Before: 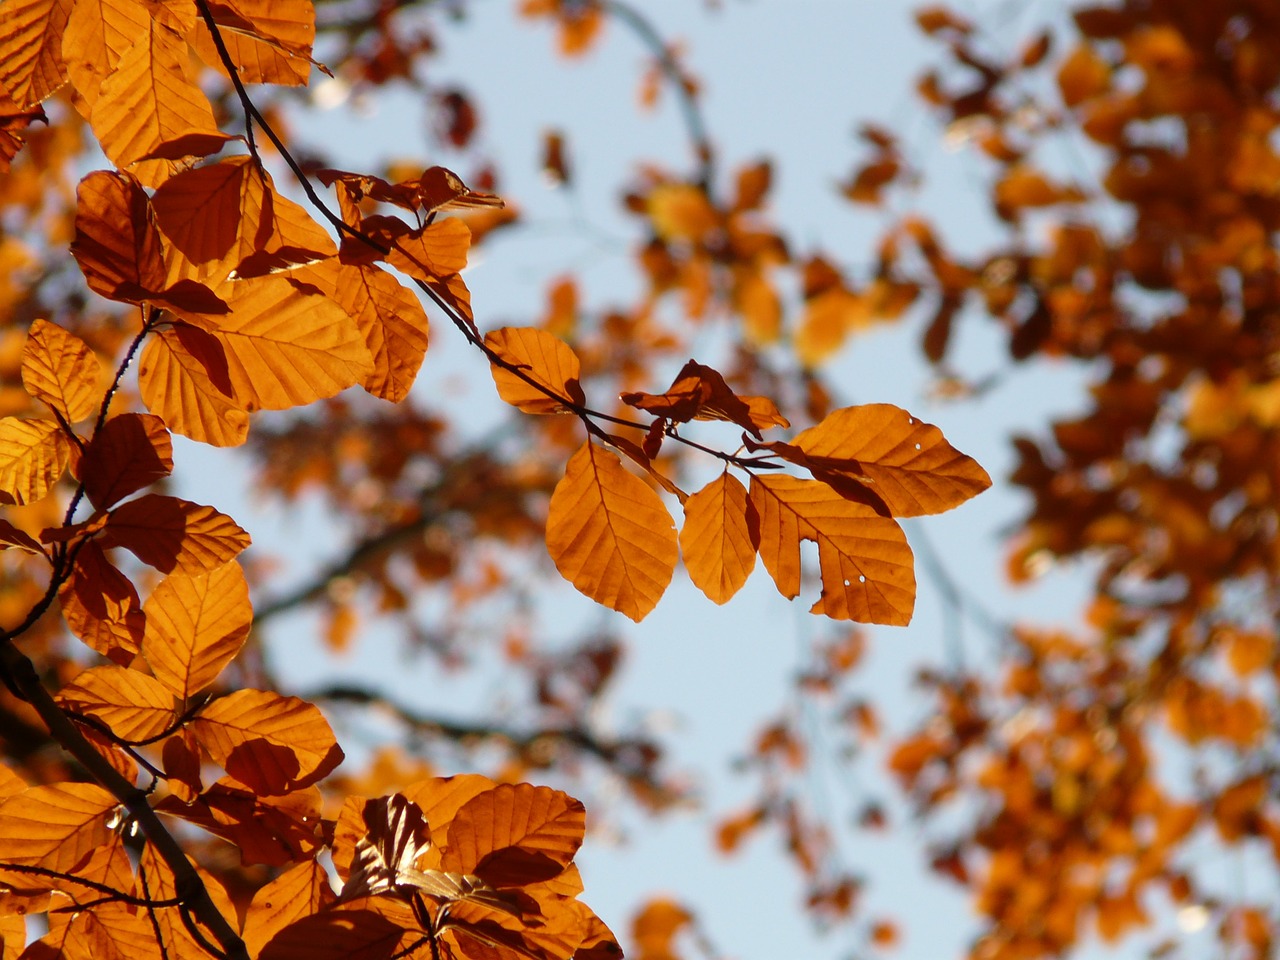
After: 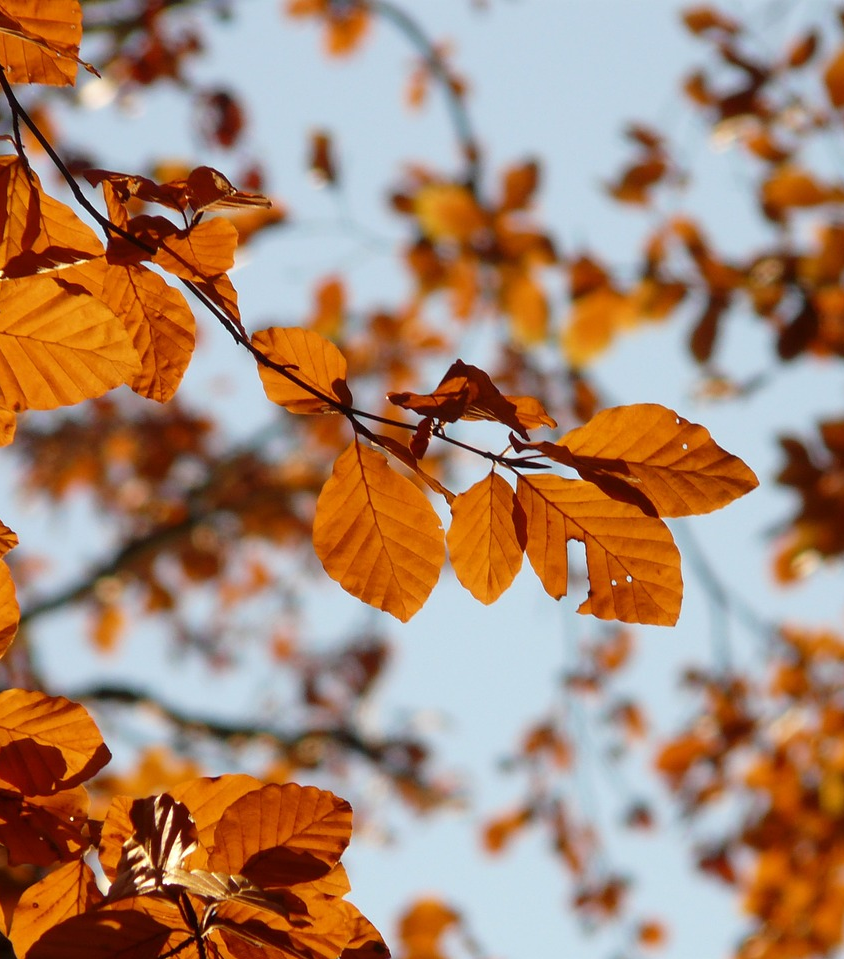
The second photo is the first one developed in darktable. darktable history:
crop and rotate: left 18.25%, right 15.744%
